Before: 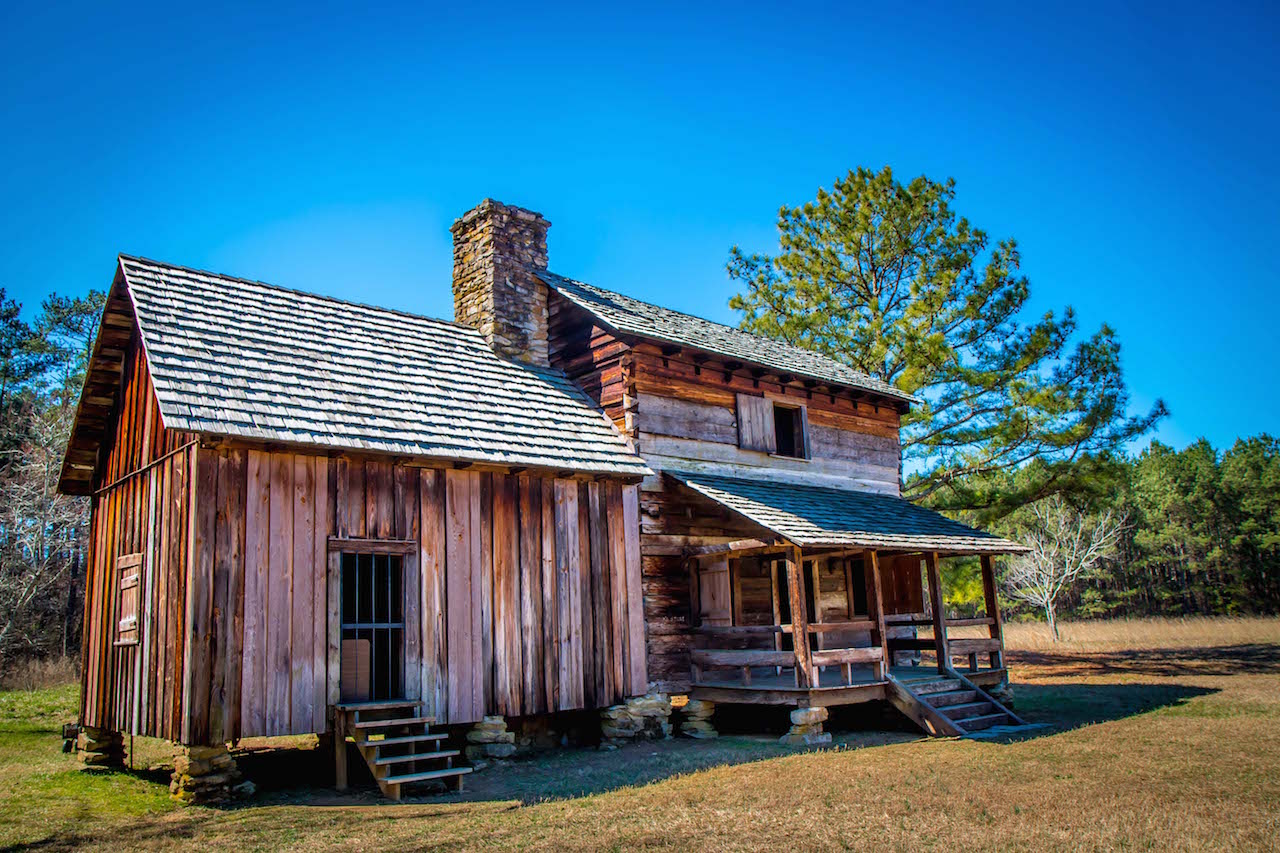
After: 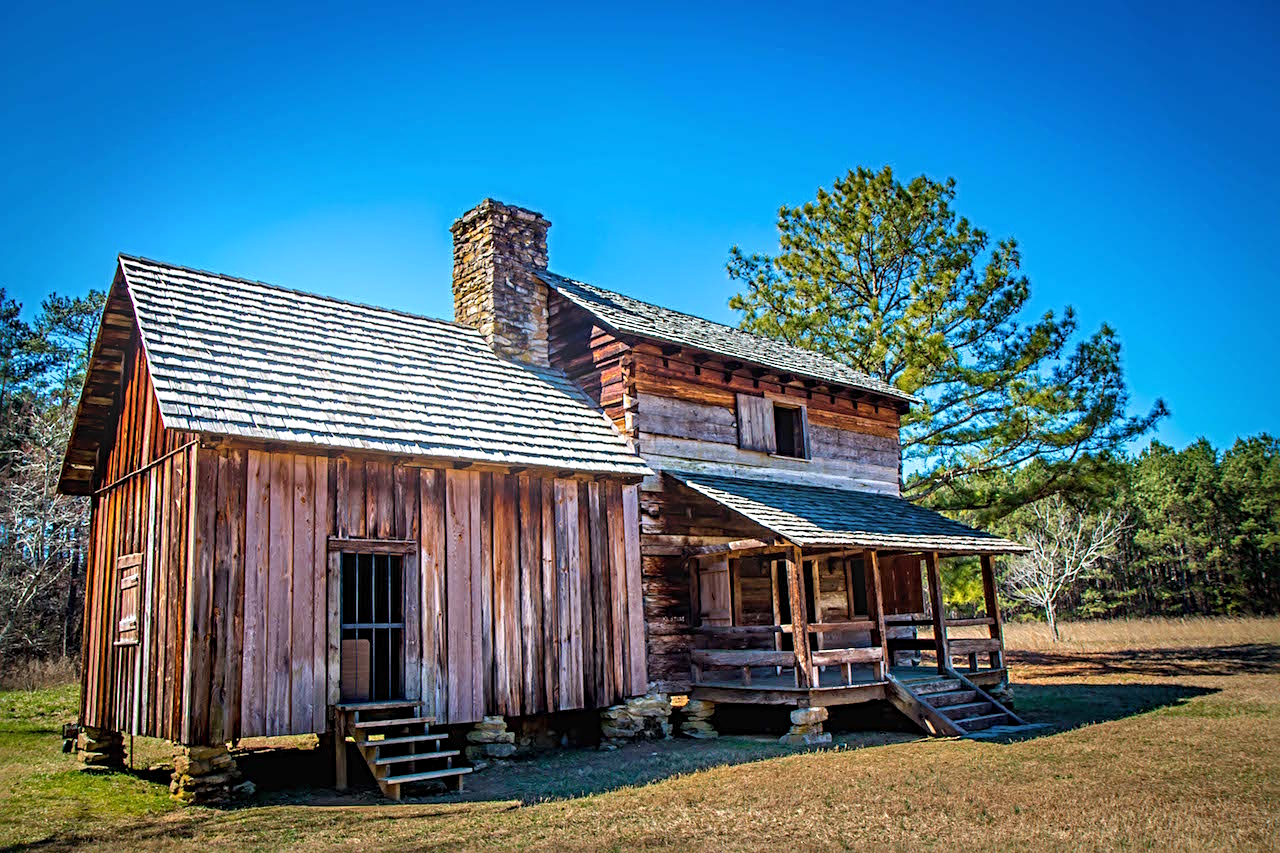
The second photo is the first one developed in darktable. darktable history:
bloom: size 13.65%, threshold 98.39%, strength 4.82%
sharpen: radius 4
